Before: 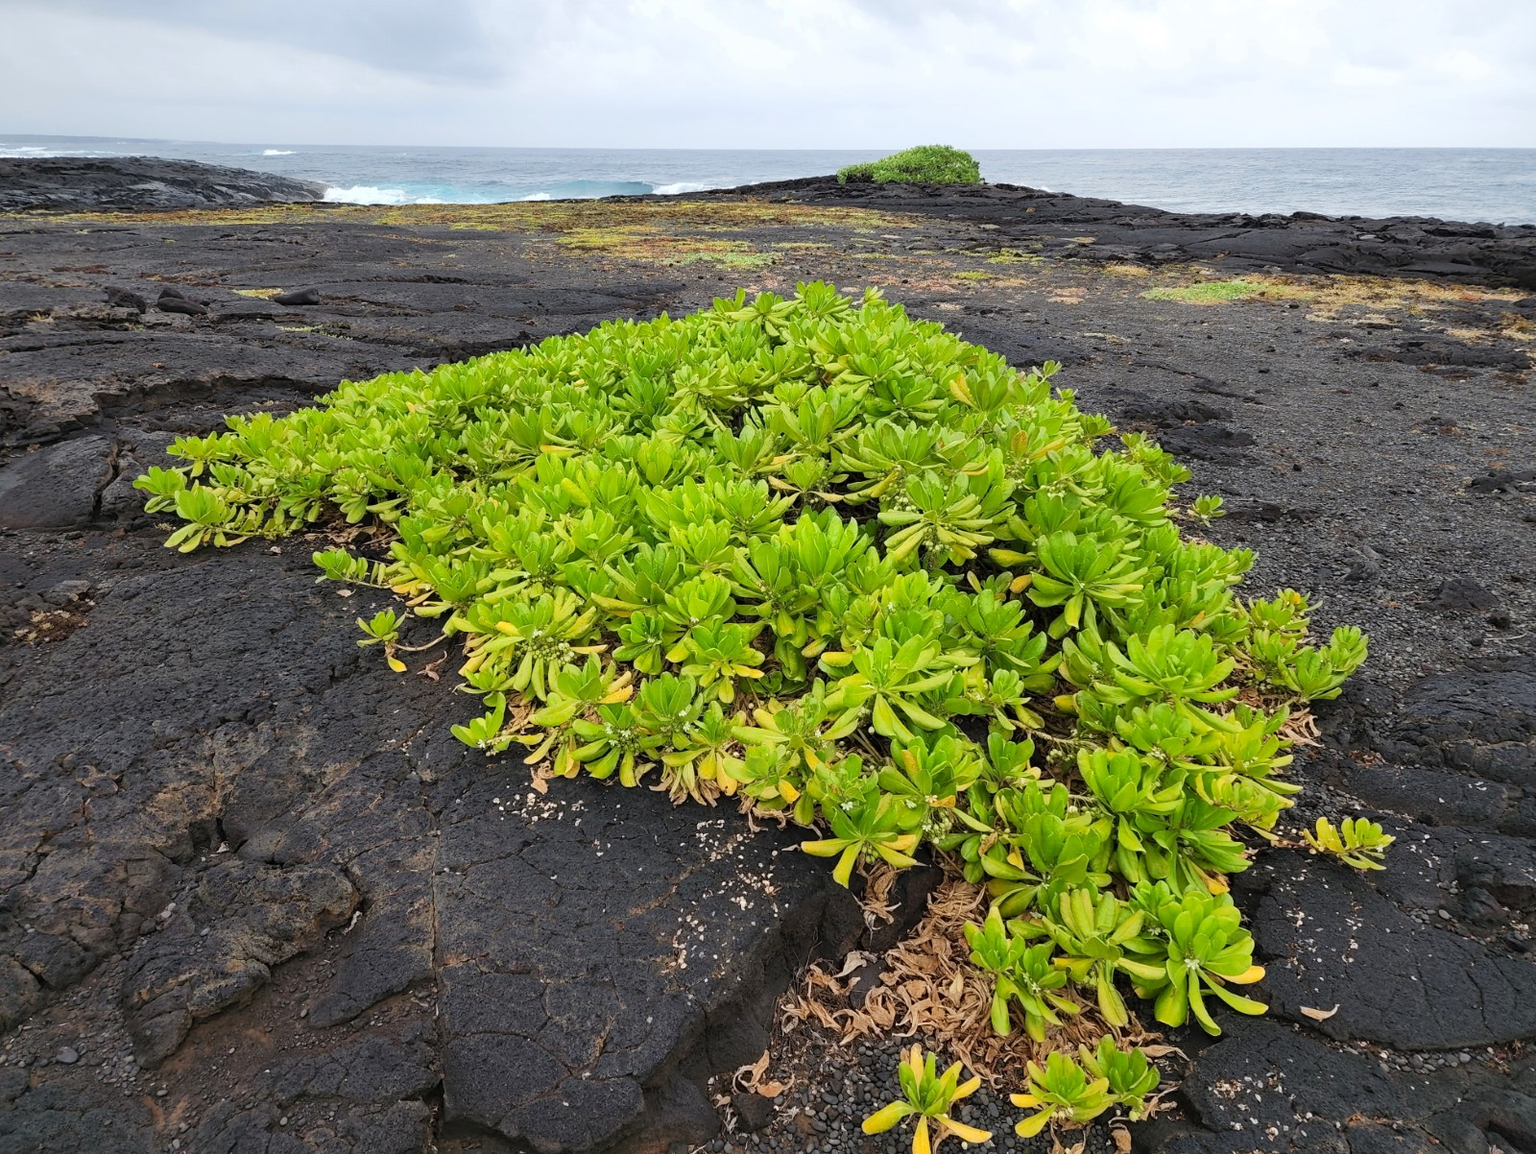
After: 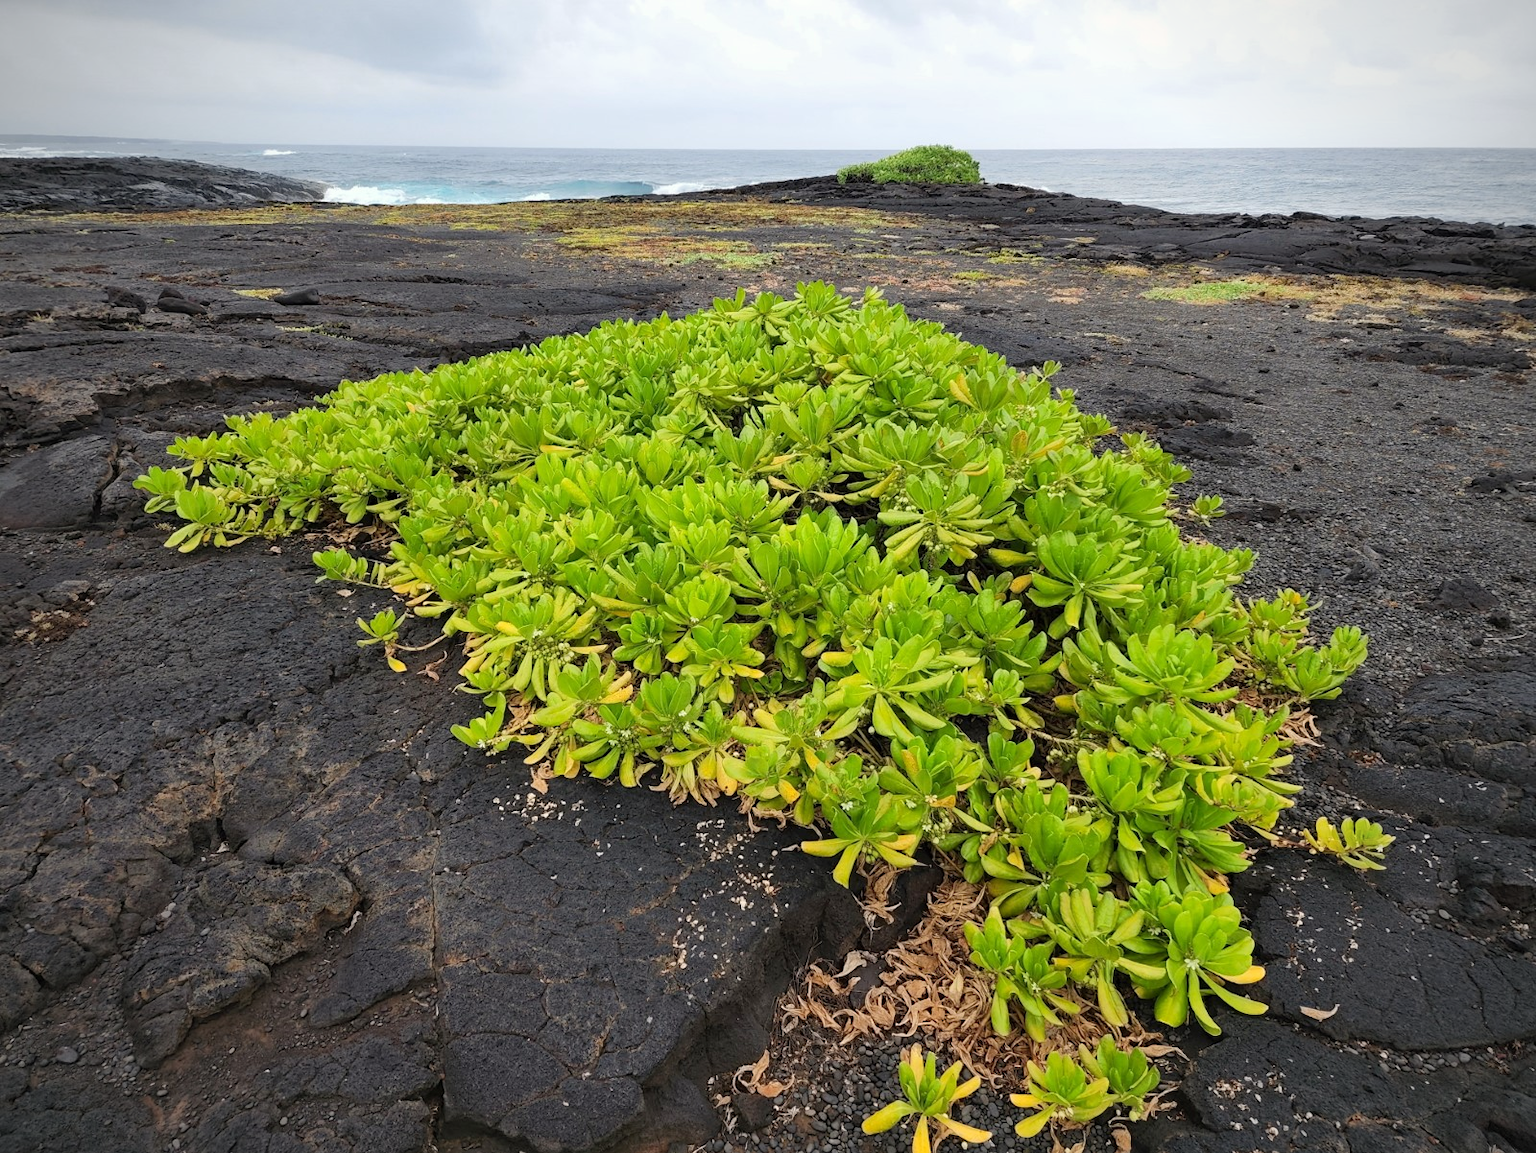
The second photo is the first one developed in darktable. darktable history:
white balance: red 1.009, blue 0.985
vignetting: fall-off radius 60.92%
